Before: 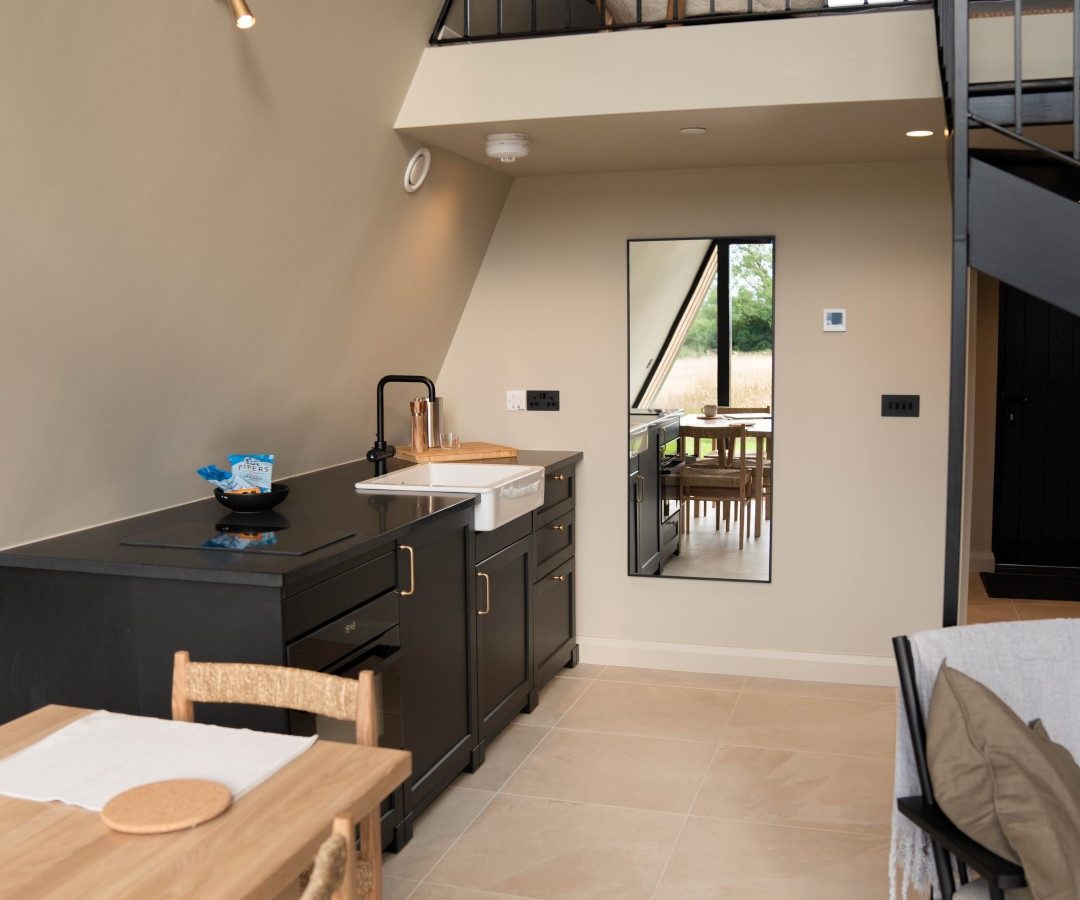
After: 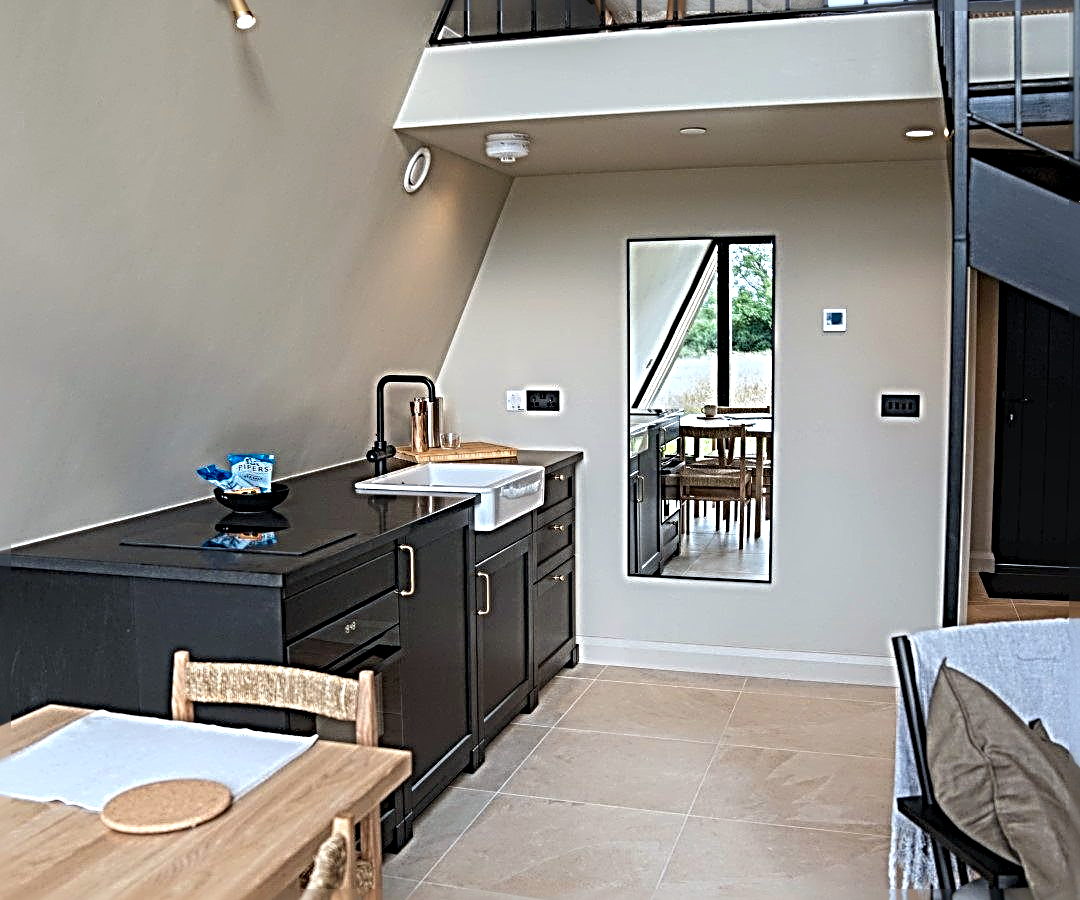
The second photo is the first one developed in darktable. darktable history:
exposure: exposure 0.252 EV, compensate exposure bias true, compensate highlight preservation false
local contrast: on, module defaults
color calibration: output R [0.994, 0.059, -0.119, 0], output G [-0.036, 1.09, -0.119, 0], output B [0.078, -0.108, 0.961, 0], illuminant as shot in camera, x 0.378, y 0.381, temperature 4100.33 K
sharpen: radius 4.048, amount 1.986
